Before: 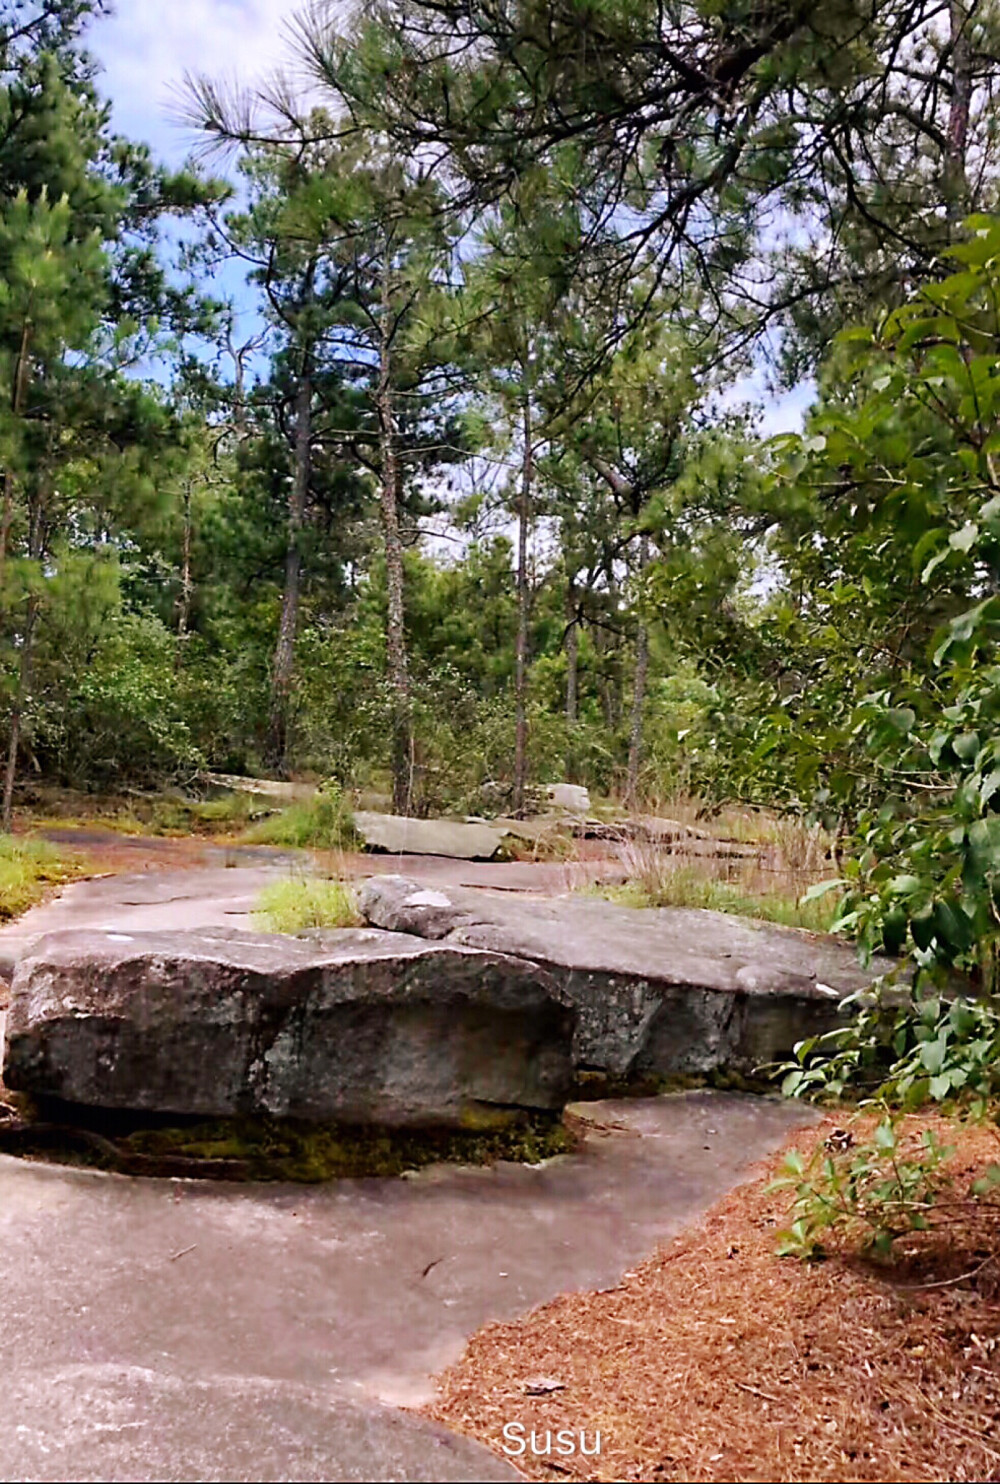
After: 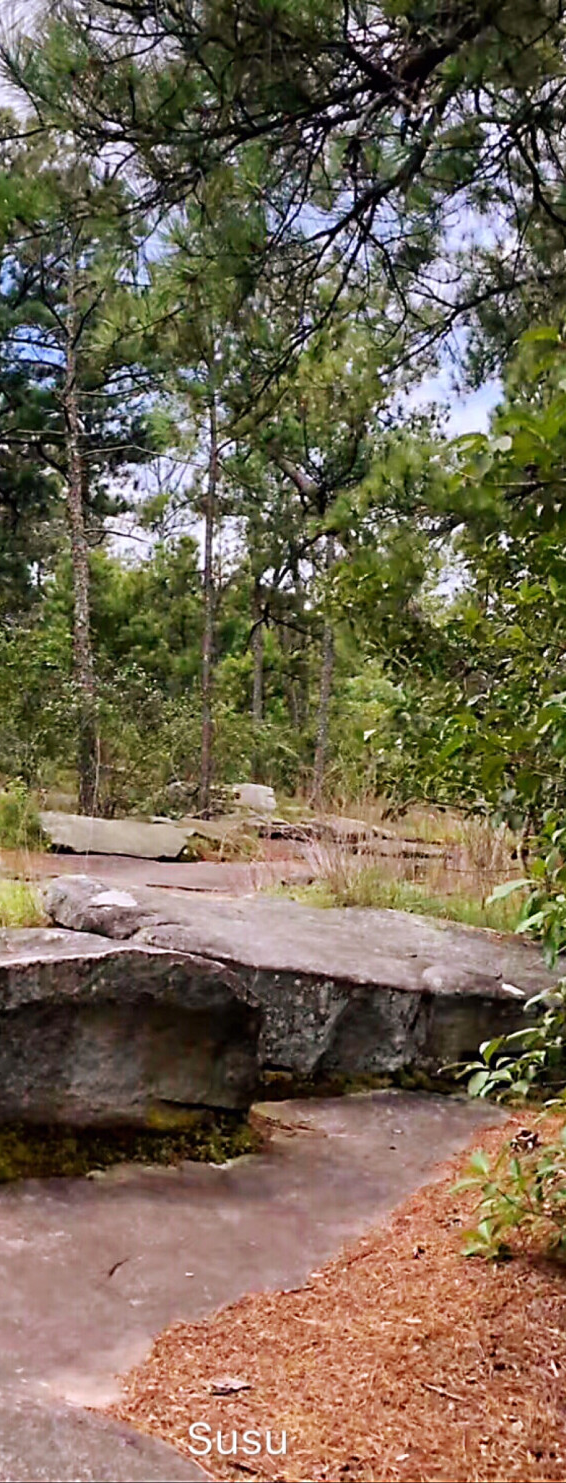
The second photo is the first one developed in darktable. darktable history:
crop: left 31.429%, top 0.003%, right 11.958%
